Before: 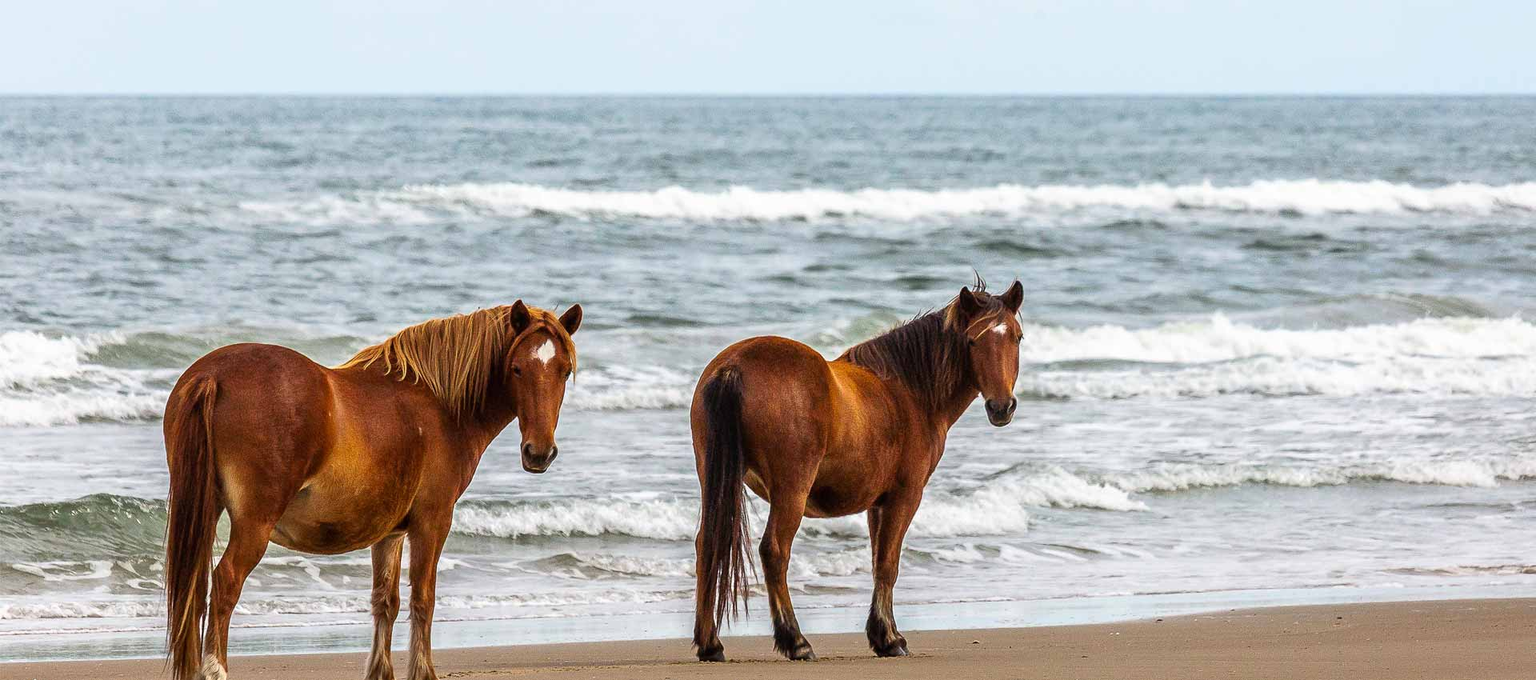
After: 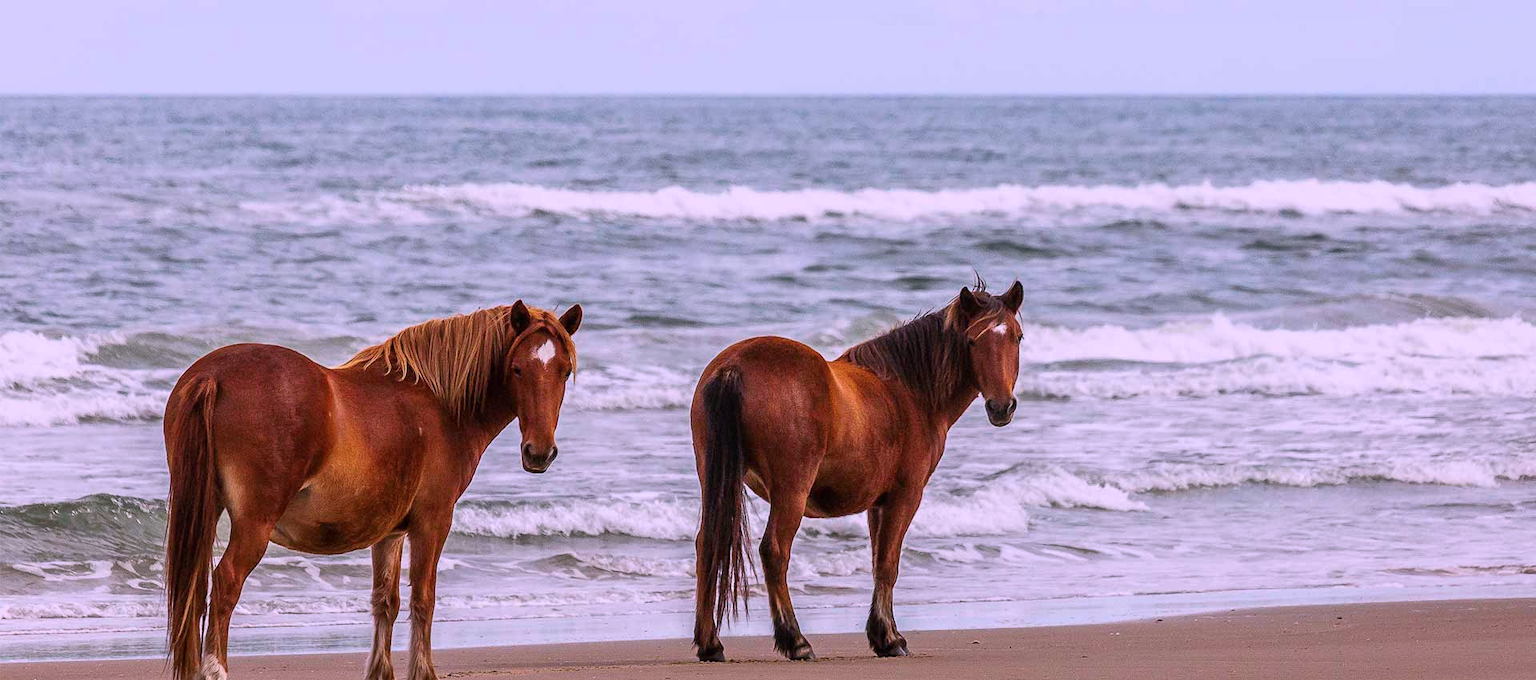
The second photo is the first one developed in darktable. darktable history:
color correction: highlights a* 15.46, highlights b* -20.56
shadows and highlights: radius 121.13, shadows 21.4, white point adjustment -9.72, highlights -14.39, soften with gaussian
